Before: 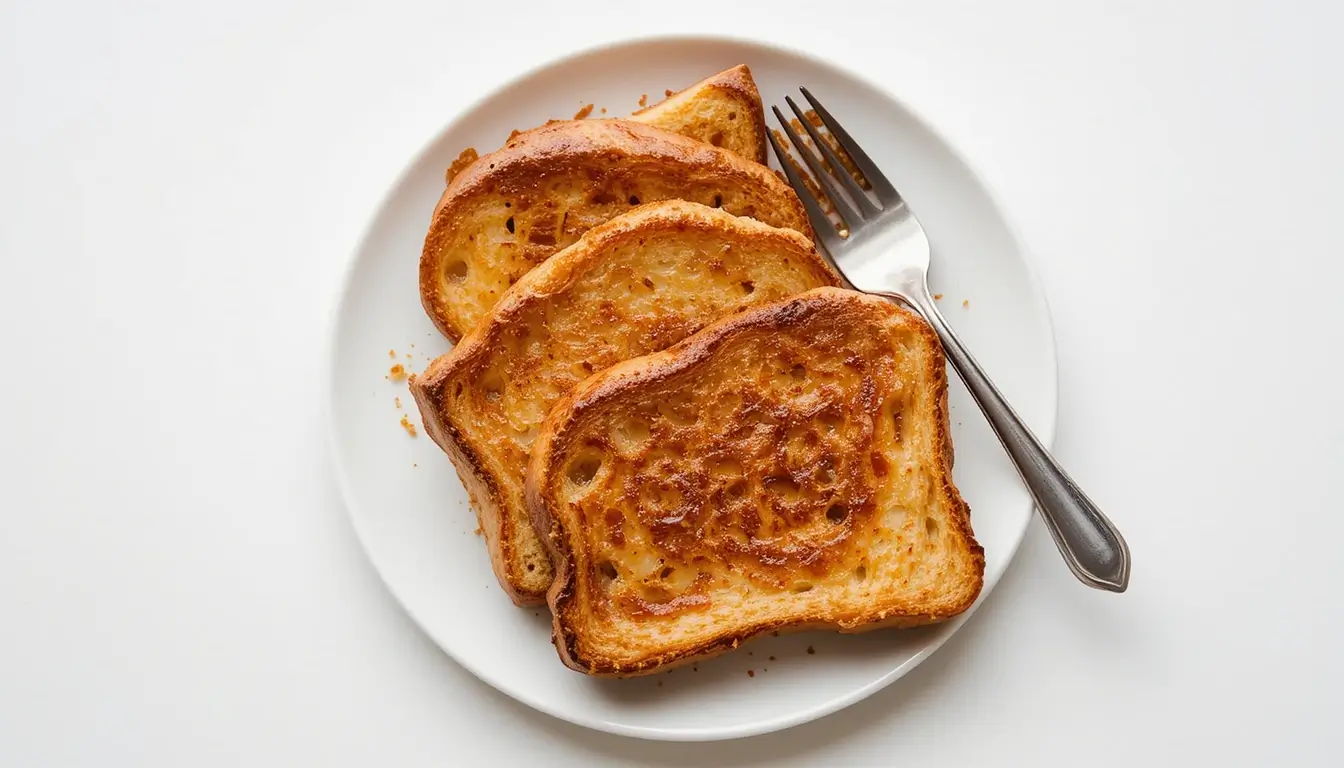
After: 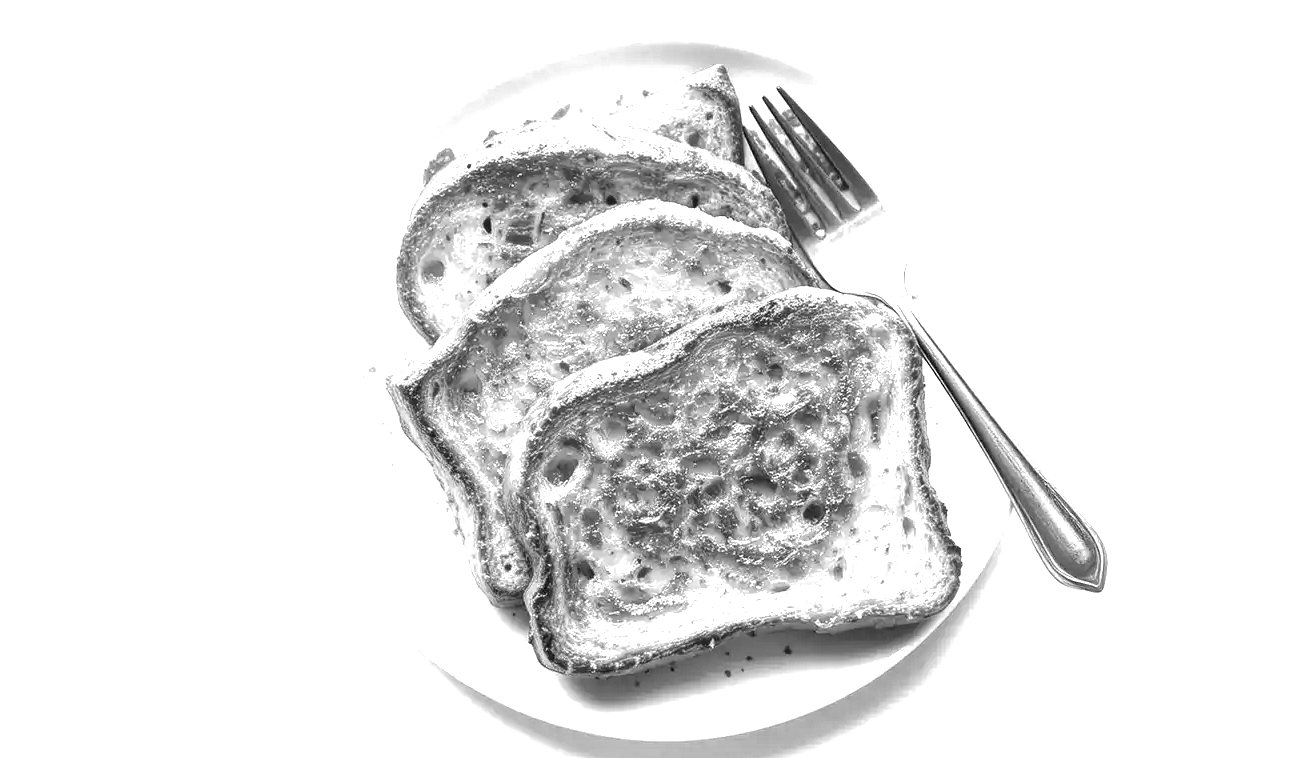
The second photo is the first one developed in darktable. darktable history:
local contrast: highlights 100%, shadows 100%, detail 200%, midtone range 0.2
monochrome: a 2.21, b -1.33, size 2.2
exposure: black level correction 0, exposure 1.4 EV, compensate highlight preservation false
crop and rotate: left 1.774%, right 0.633%, bottom 1.28%
